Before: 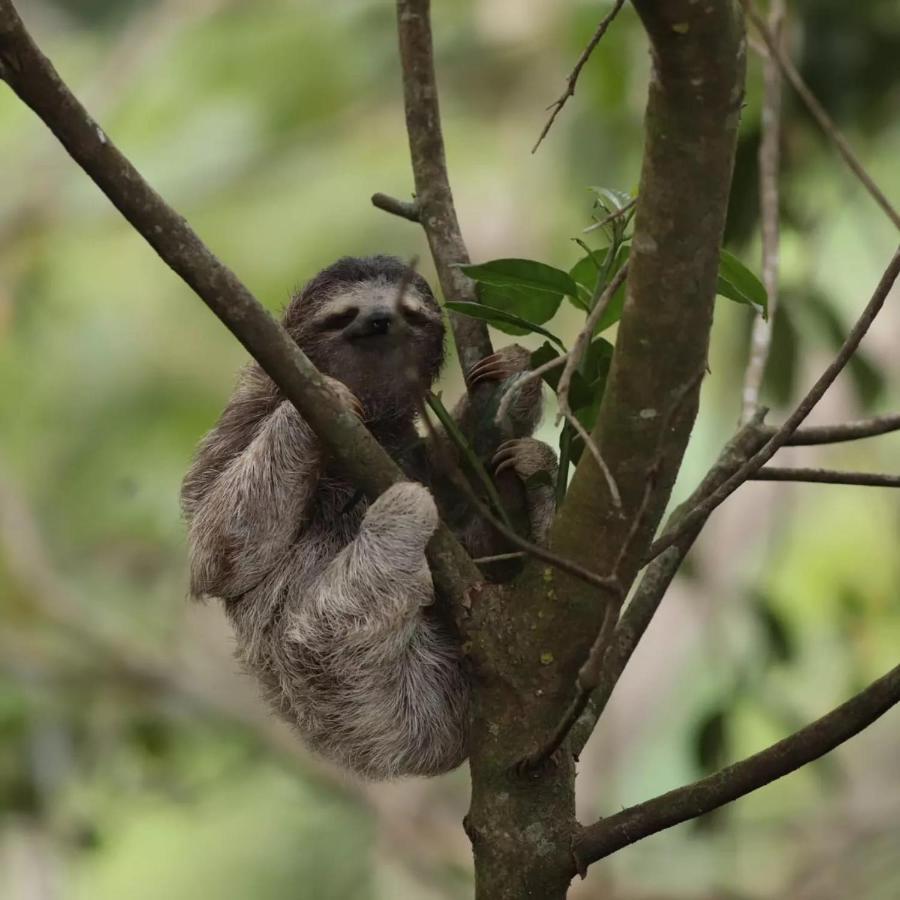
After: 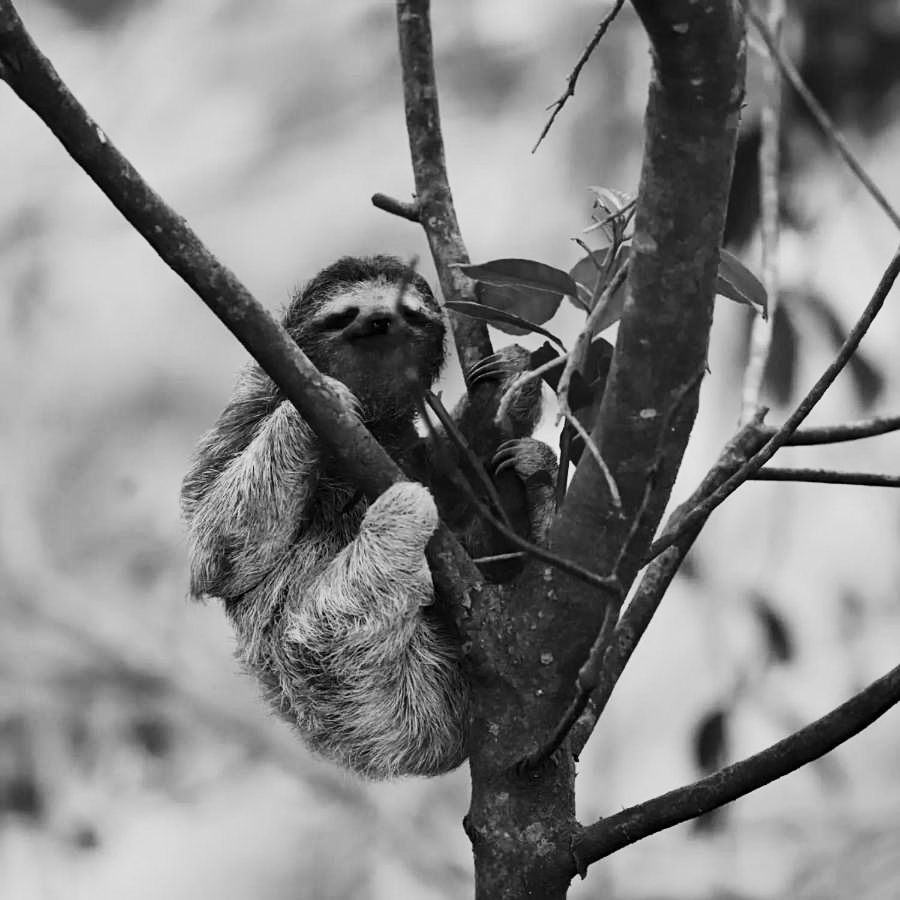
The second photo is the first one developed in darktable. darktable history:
contrast equalizer: octaves 7, y [[0.6 ×6], [0.55 ×6], [0 ×6], [0 ×6], [0 ×6]], mix 0.3
denoise (profiled): strength 1.2, preserve shadows 0, a [-1, 0, 0], y [[0.5 ×7] ×4, [0 ×7], [0.5 ×7]], compensate highlight preservation false
monochrome: on, module defaults
rgb curve: curves: ch0 [(0, 0) (0.21, 0.15) (0.24, 0.21) (0.5, 0.75) (0.75, 0.96) (0.89, 0.99) (1, 1)]; ch1 [(0, 0.02) (0.21, 0.13) (0.25, 0.2) (0.5, 0.67) (0.75, 0.9) (0.89, 0.97) (1, 1)]; ch2 [(0, 0.02) (0.21, 0.13) (0.25, 0.2) (0.5, 0.67) (0.75, 0.9) (0.89, 0.97) (1, 1)], compensate middle gray true | blend: blend mode normal, opacity 50%; mask: uniform (no mask)
sharpen: amount 0.2
color balance rgb: contrast -10%
